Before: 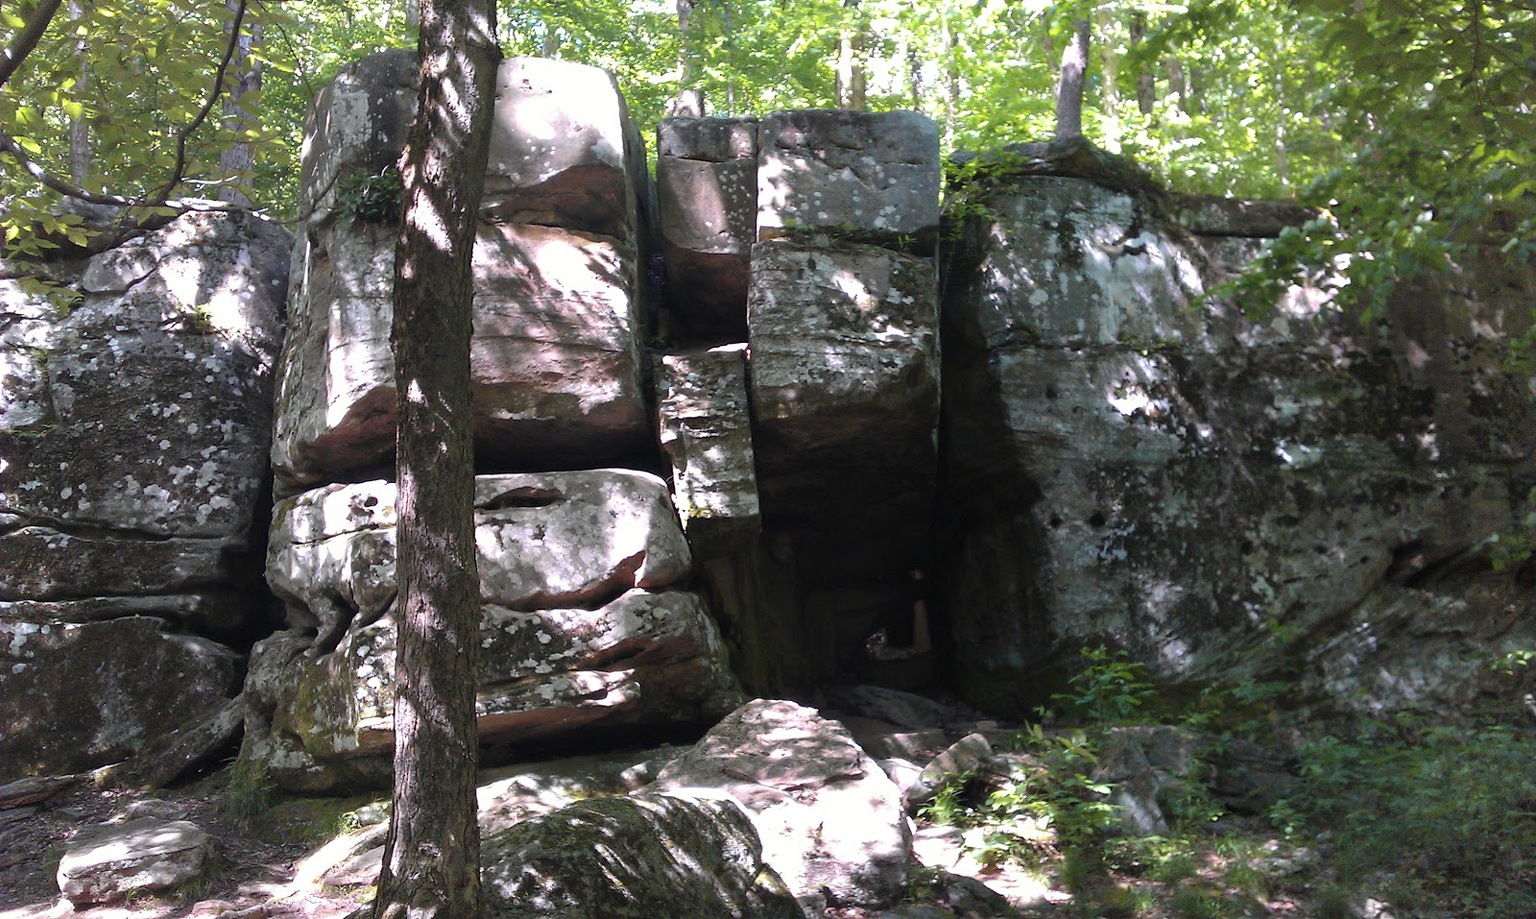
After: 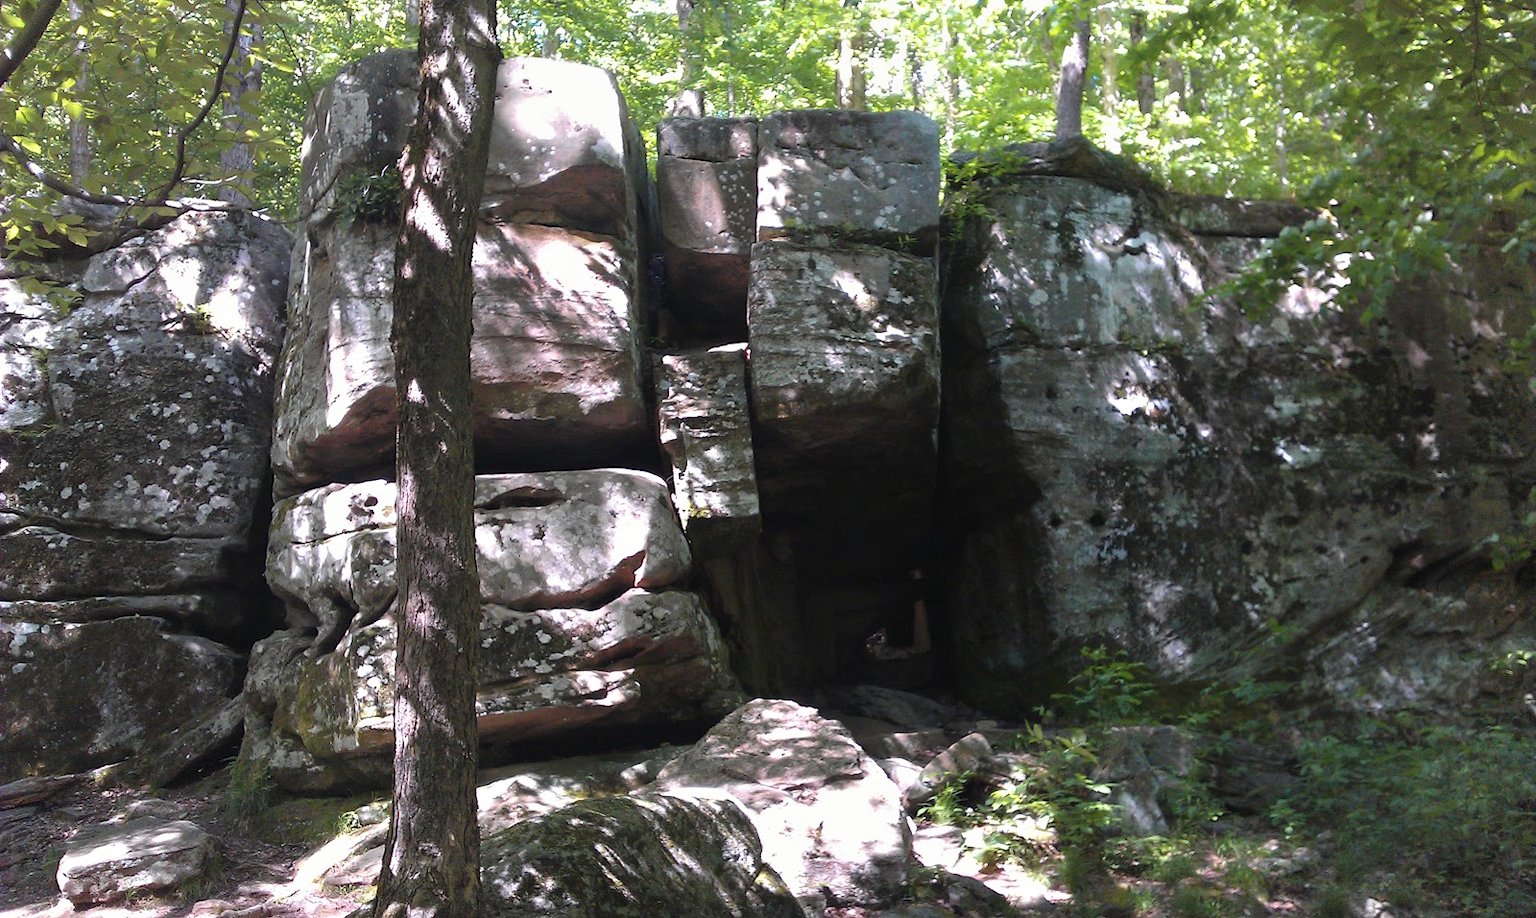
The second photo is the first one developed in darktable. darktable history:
tone equalizer: on, module defaults
local contrast: mode bilateral grid, contrast 100, coarseness 100, detail 91%, midtone range 0.2
